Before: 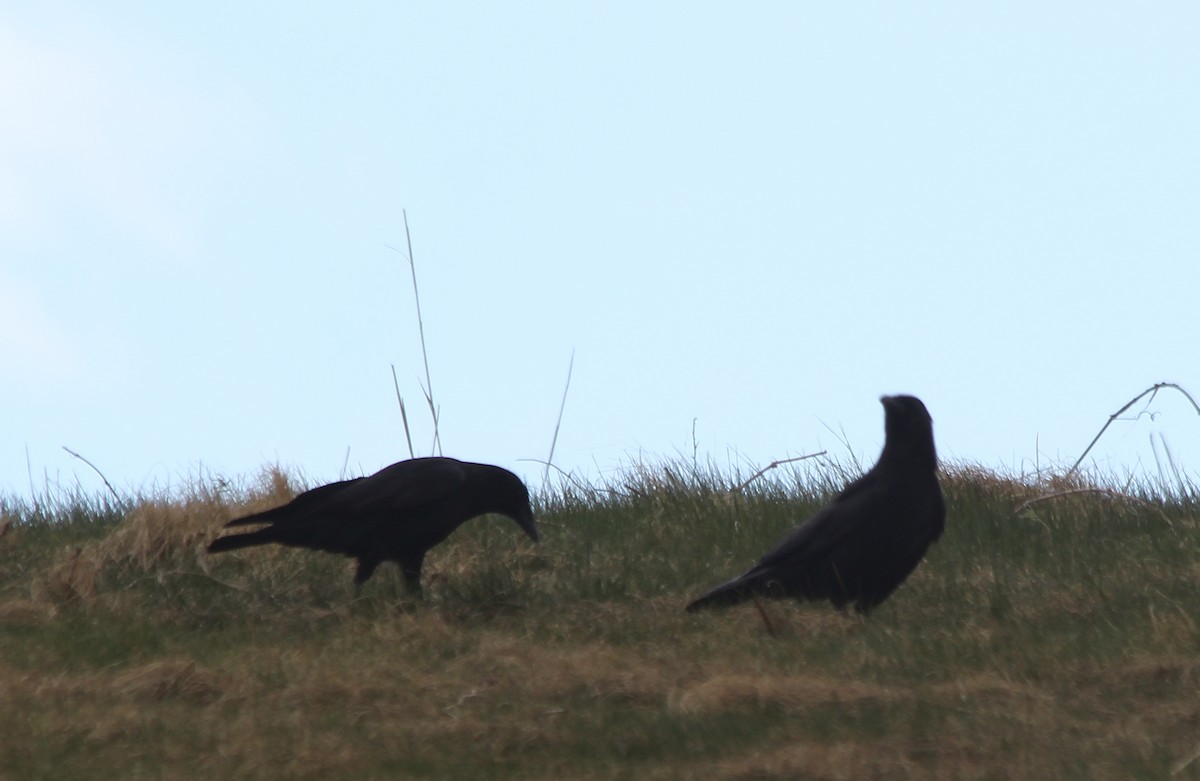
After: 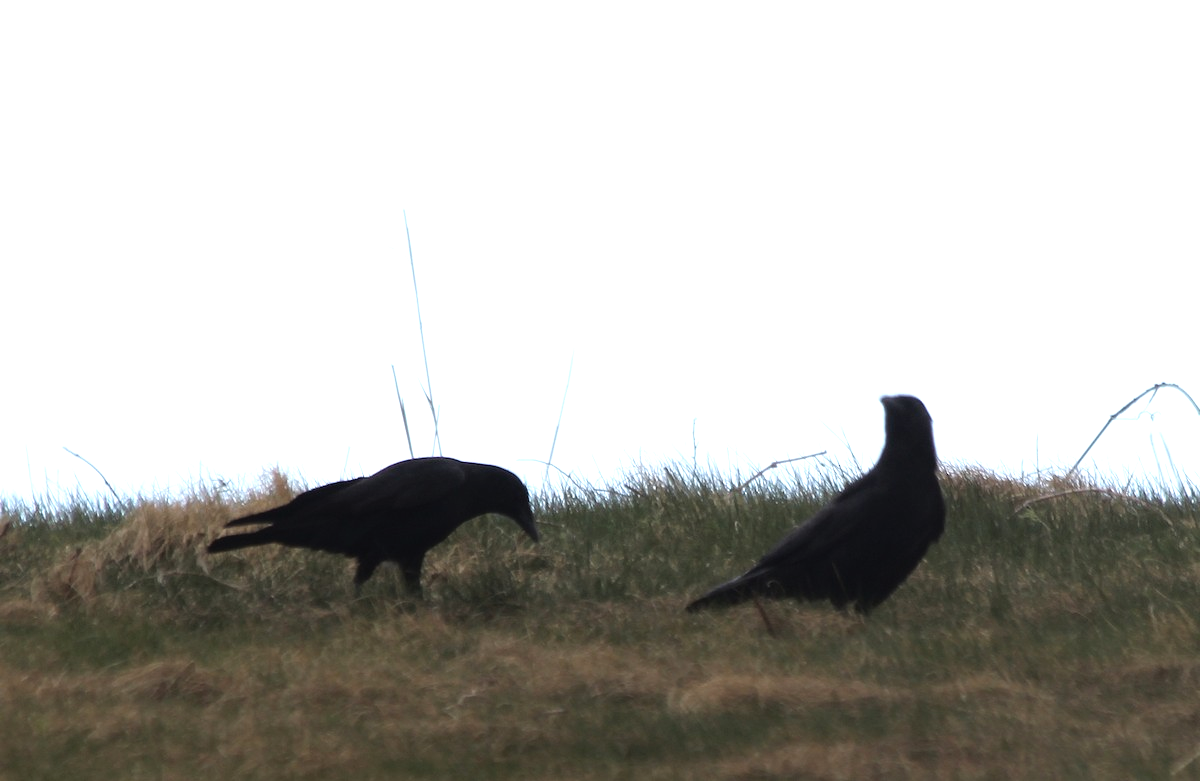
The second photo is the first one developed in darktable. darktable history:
tone equalizer: -8 EV -0.728 EV, -7 EV -0.676 EV, -6 EV -0.608 EV, -5 EV -0.366 EV, -3 EV 0.398 EV, -2 EV 0.6 EV, -1 EV 0.684 EV, +0 EV 0.738 EV
